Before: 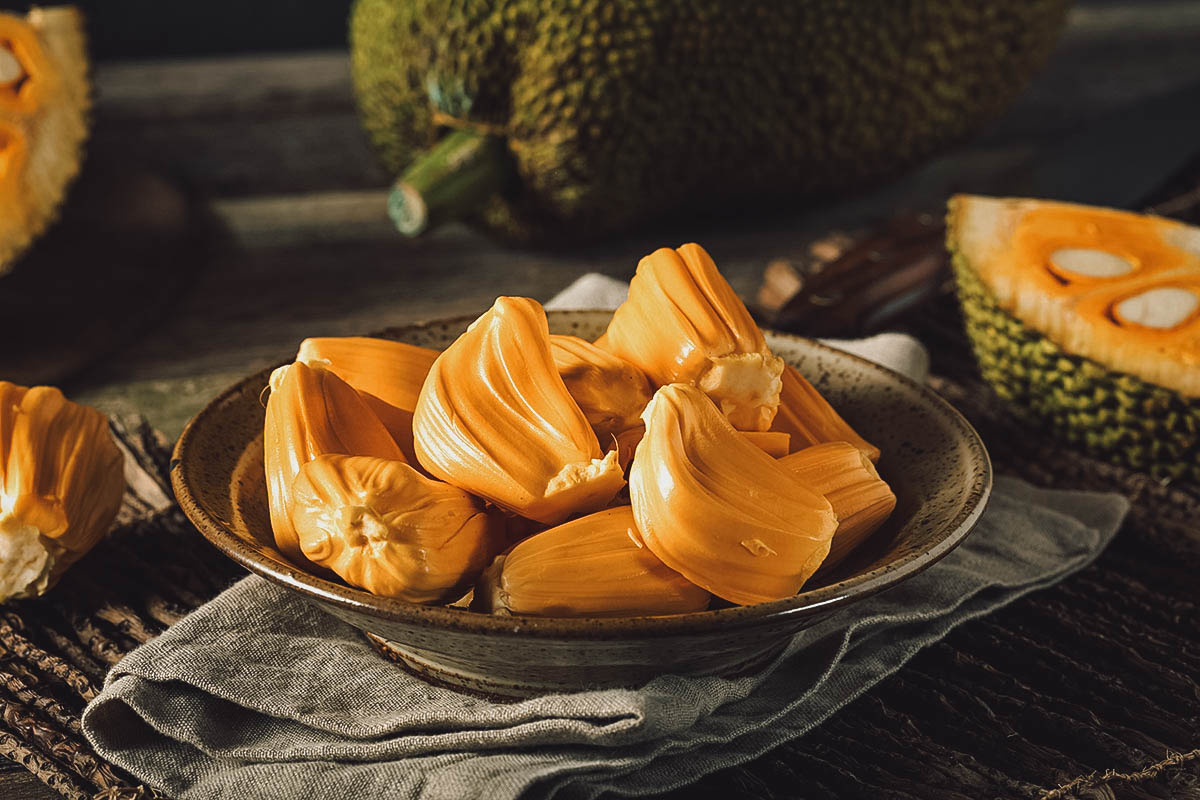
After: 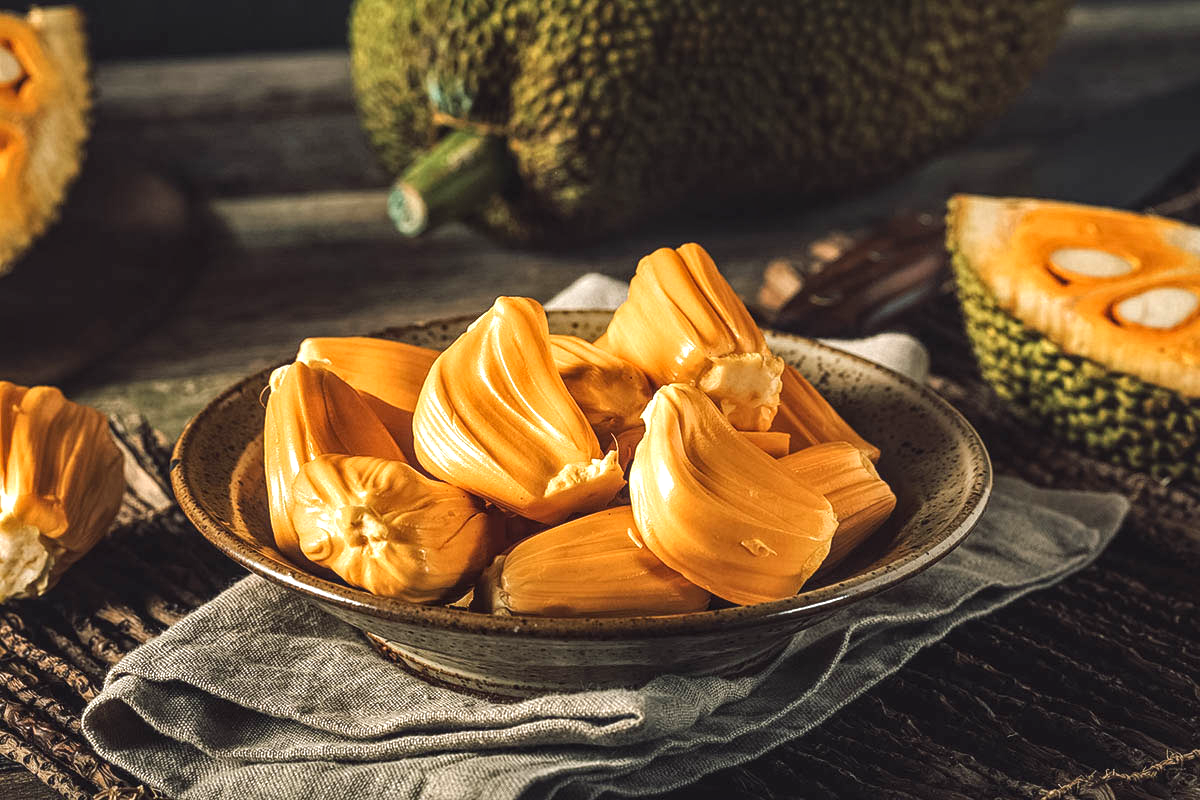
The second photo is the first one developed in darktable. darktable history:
local contrast: detail 130%
tone equalizer: edges refinement/feathering 500, mask exposure compensation -1.57 EV, preserve details no
exposure: black level correction 0, exposure 0.499 EV, compensate highlight preservation false
